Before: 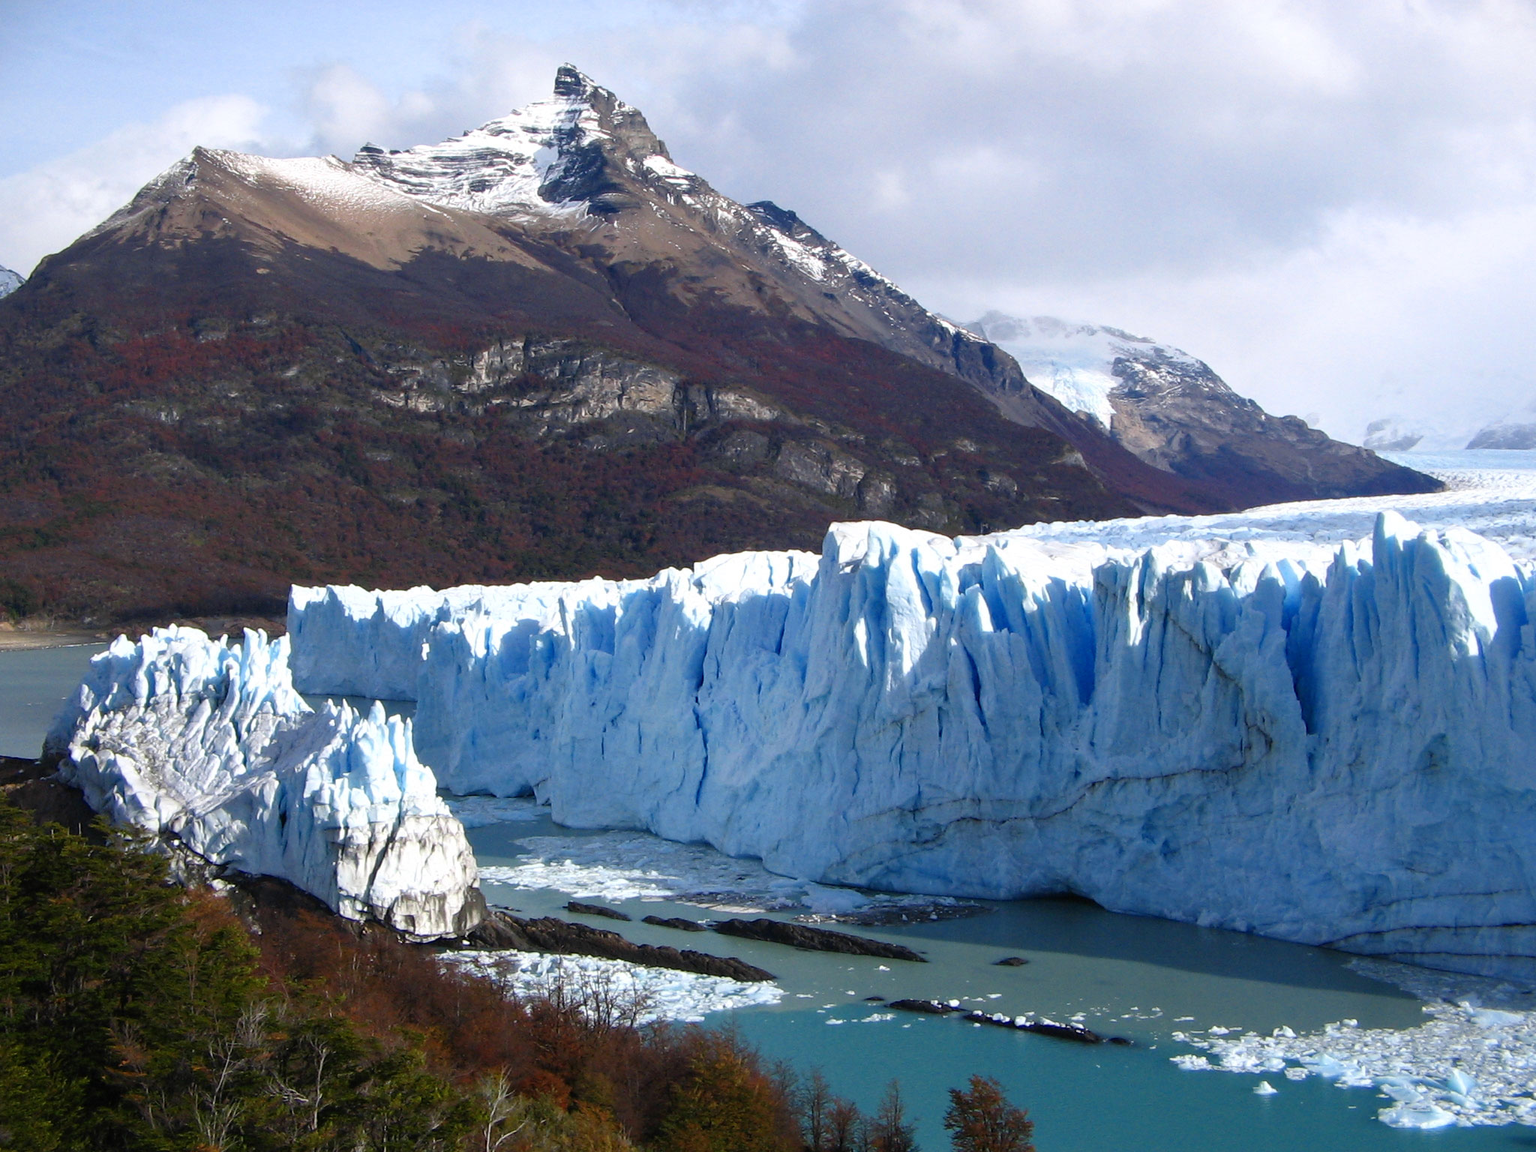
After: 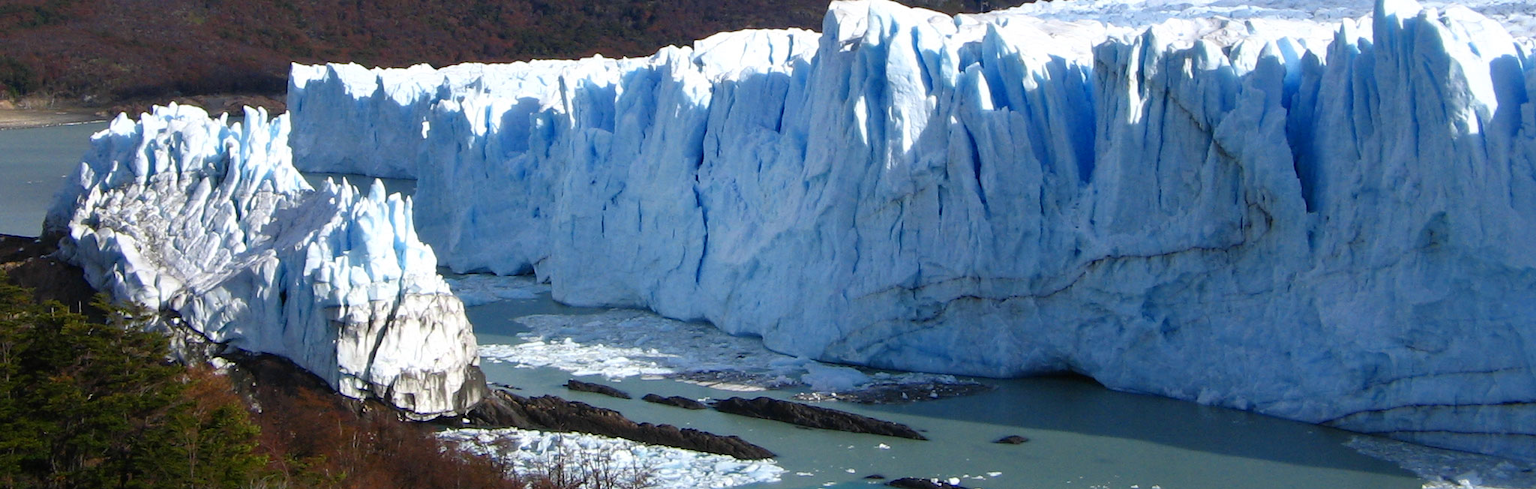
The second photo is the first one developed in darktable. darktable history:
crop: top 45.376%, bottom 12.109%
